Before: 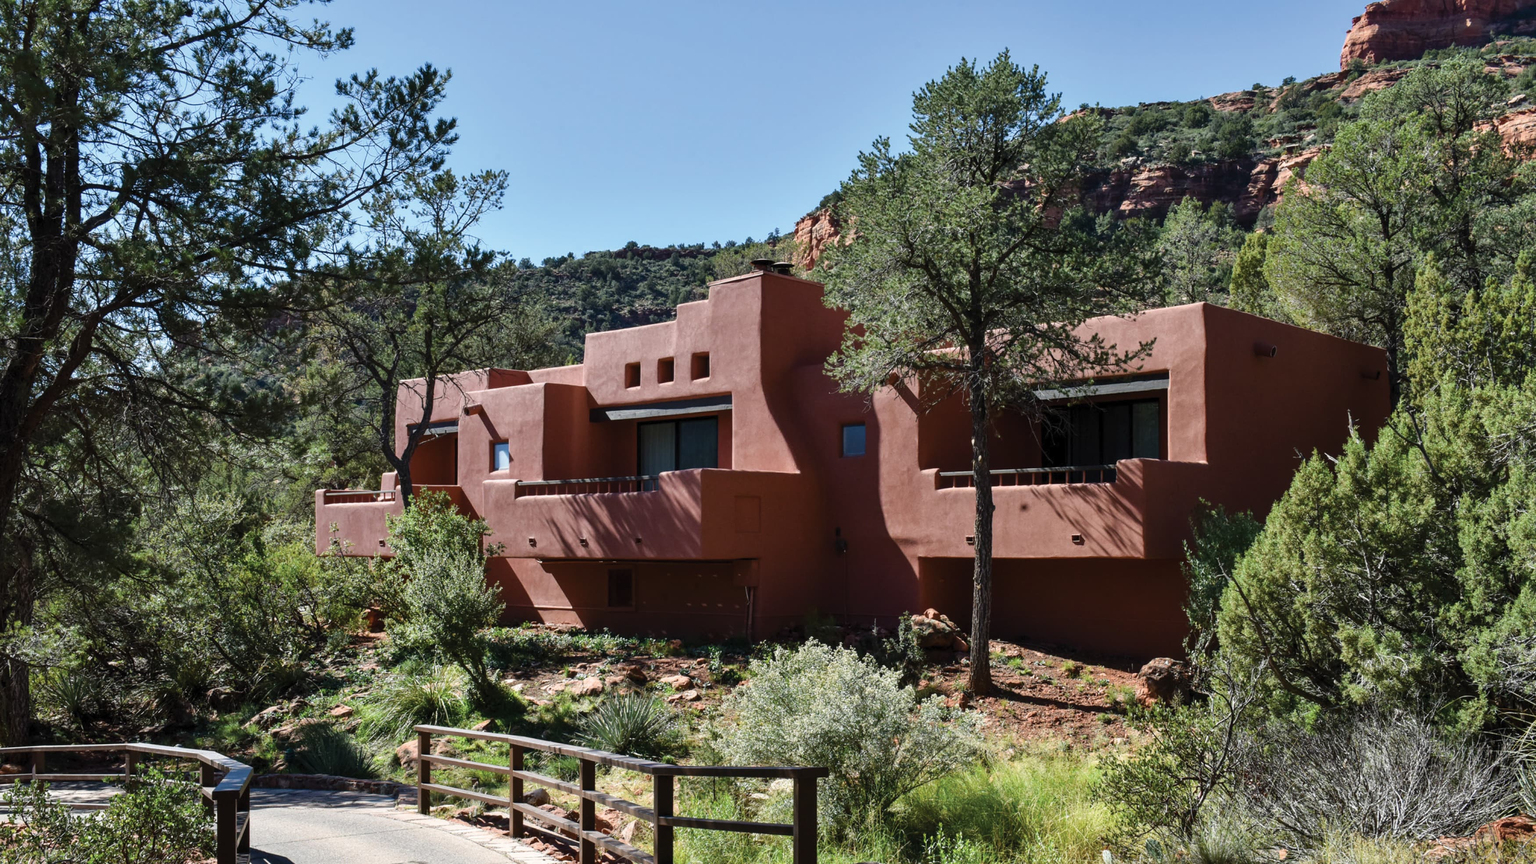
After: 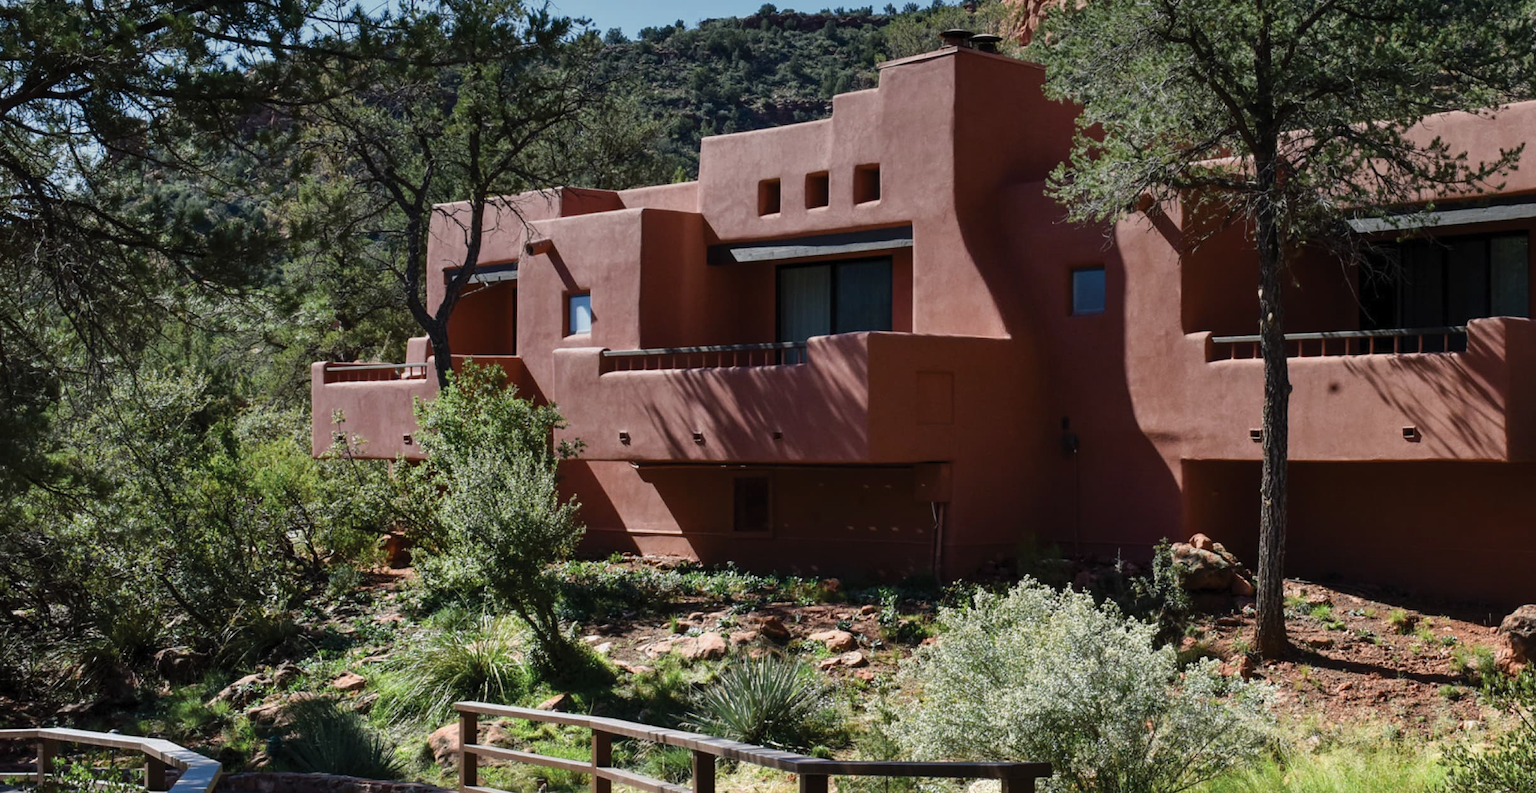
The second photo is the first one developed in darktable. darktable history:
crop: left 6.488%, top 27.668%, right 24.183%, bottom 8.656%
graduated density: on, module defaults
